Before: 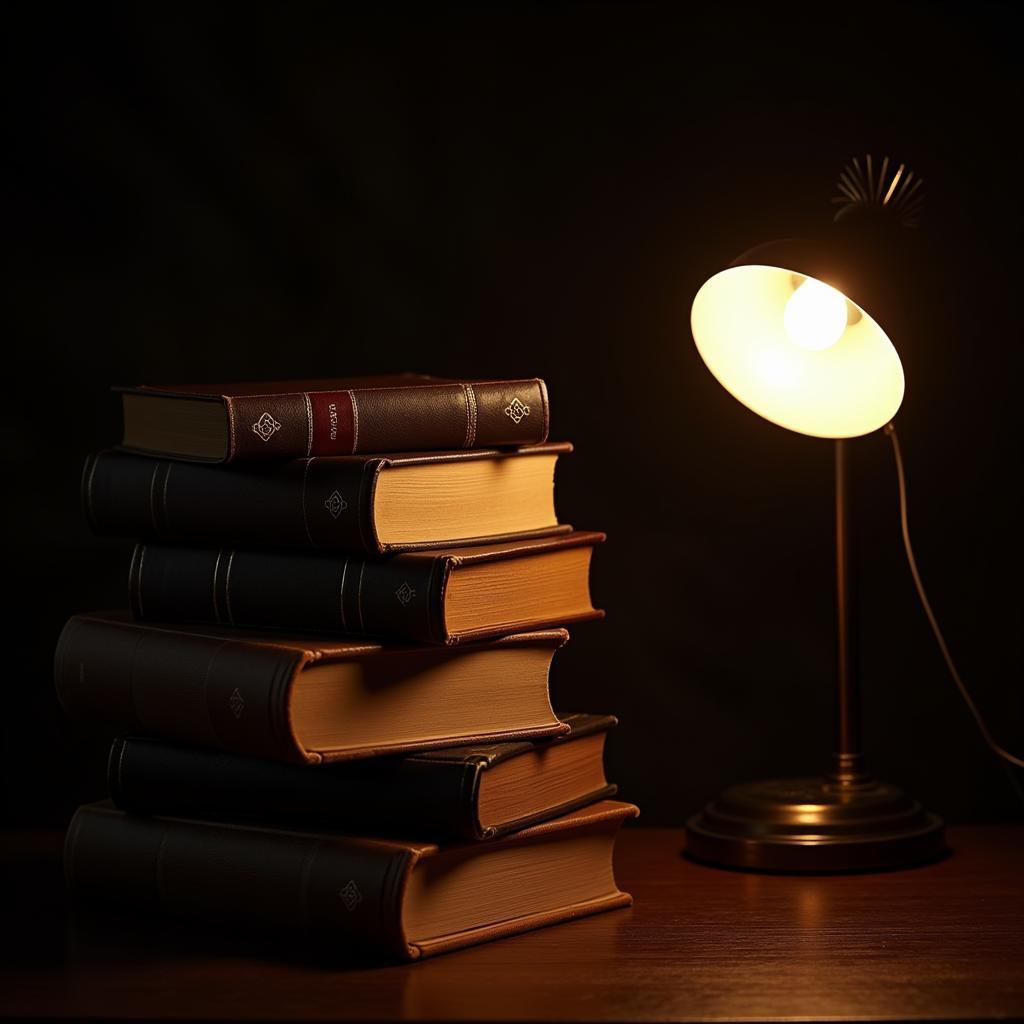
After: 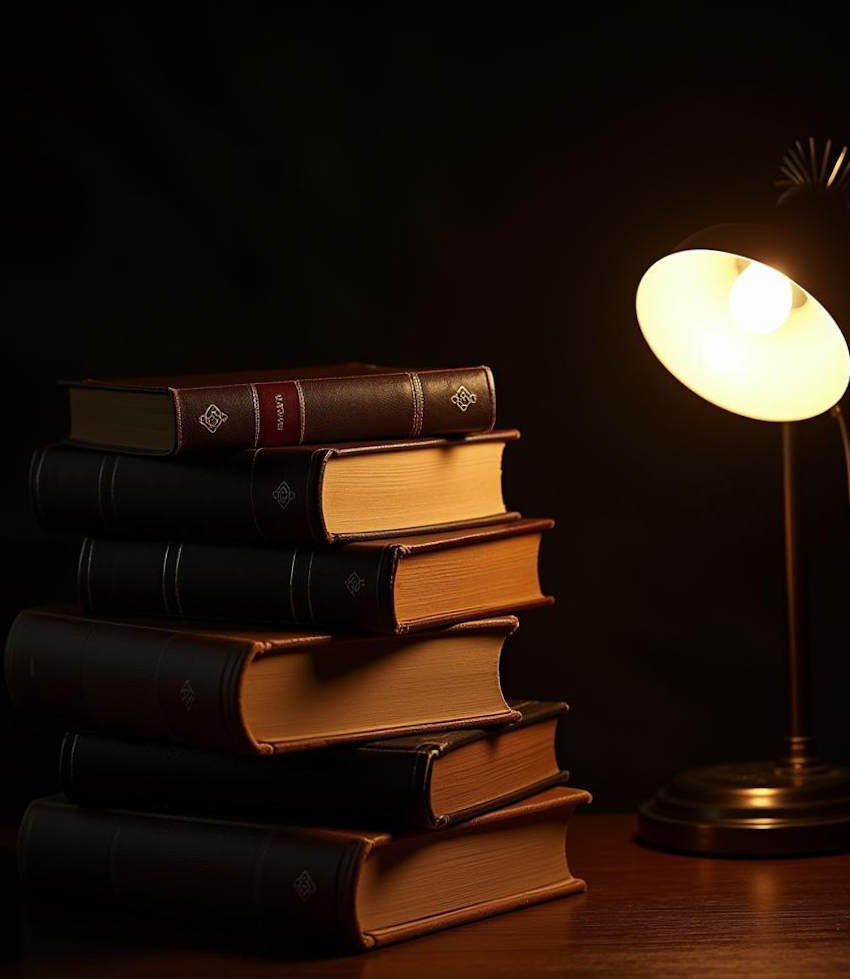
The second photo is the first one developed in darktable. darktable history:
crop and rotate: angle 0.848°, left 4.452%, top 0.545%, right 11.257%, bottom 2.395%
